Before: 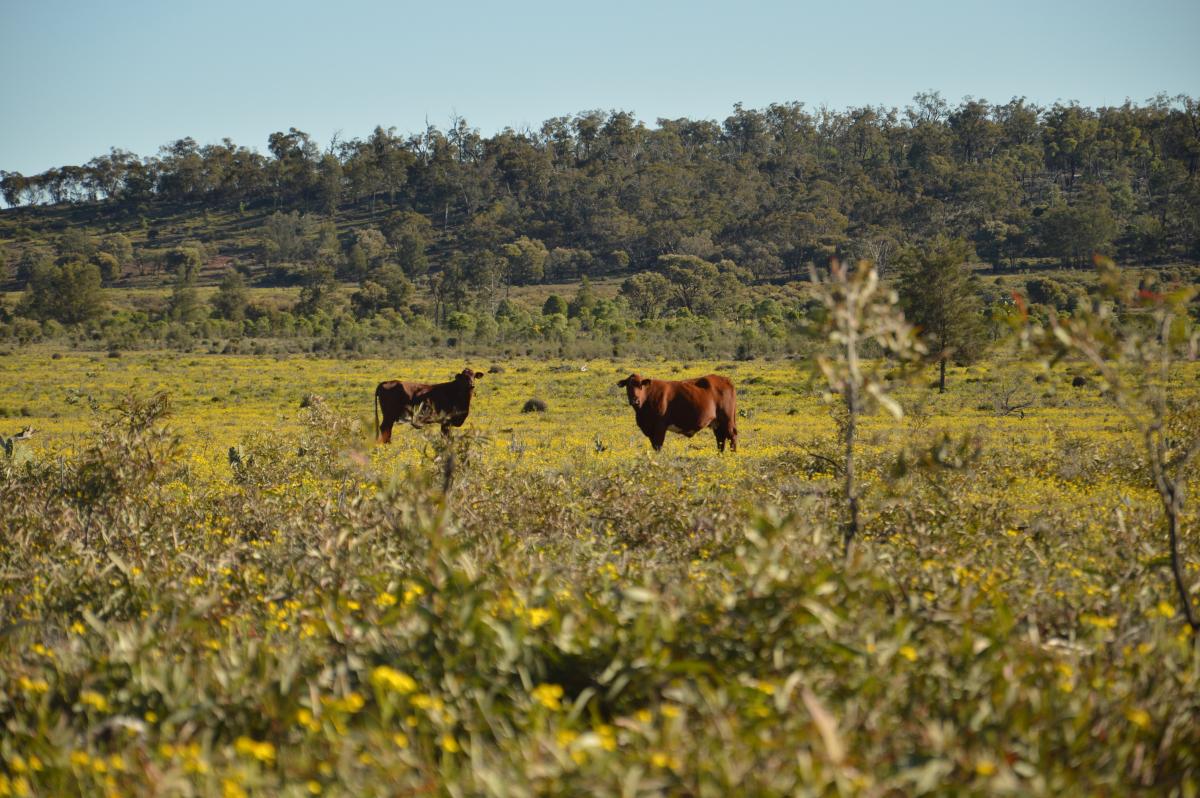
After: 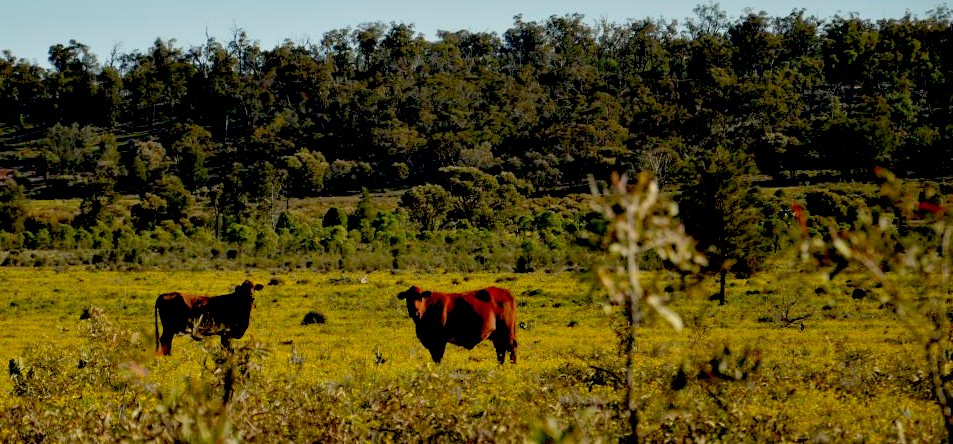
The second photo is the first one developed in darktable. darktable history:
color balance: on, module defaults
vibrance: vibrance 95.34%
exposure: black level correction 0.056, exposure -0.039 EV, compensate highlight preservation false
crop: left 18.38%, top 11.092%, right 2.134%, bottom 33.217%
